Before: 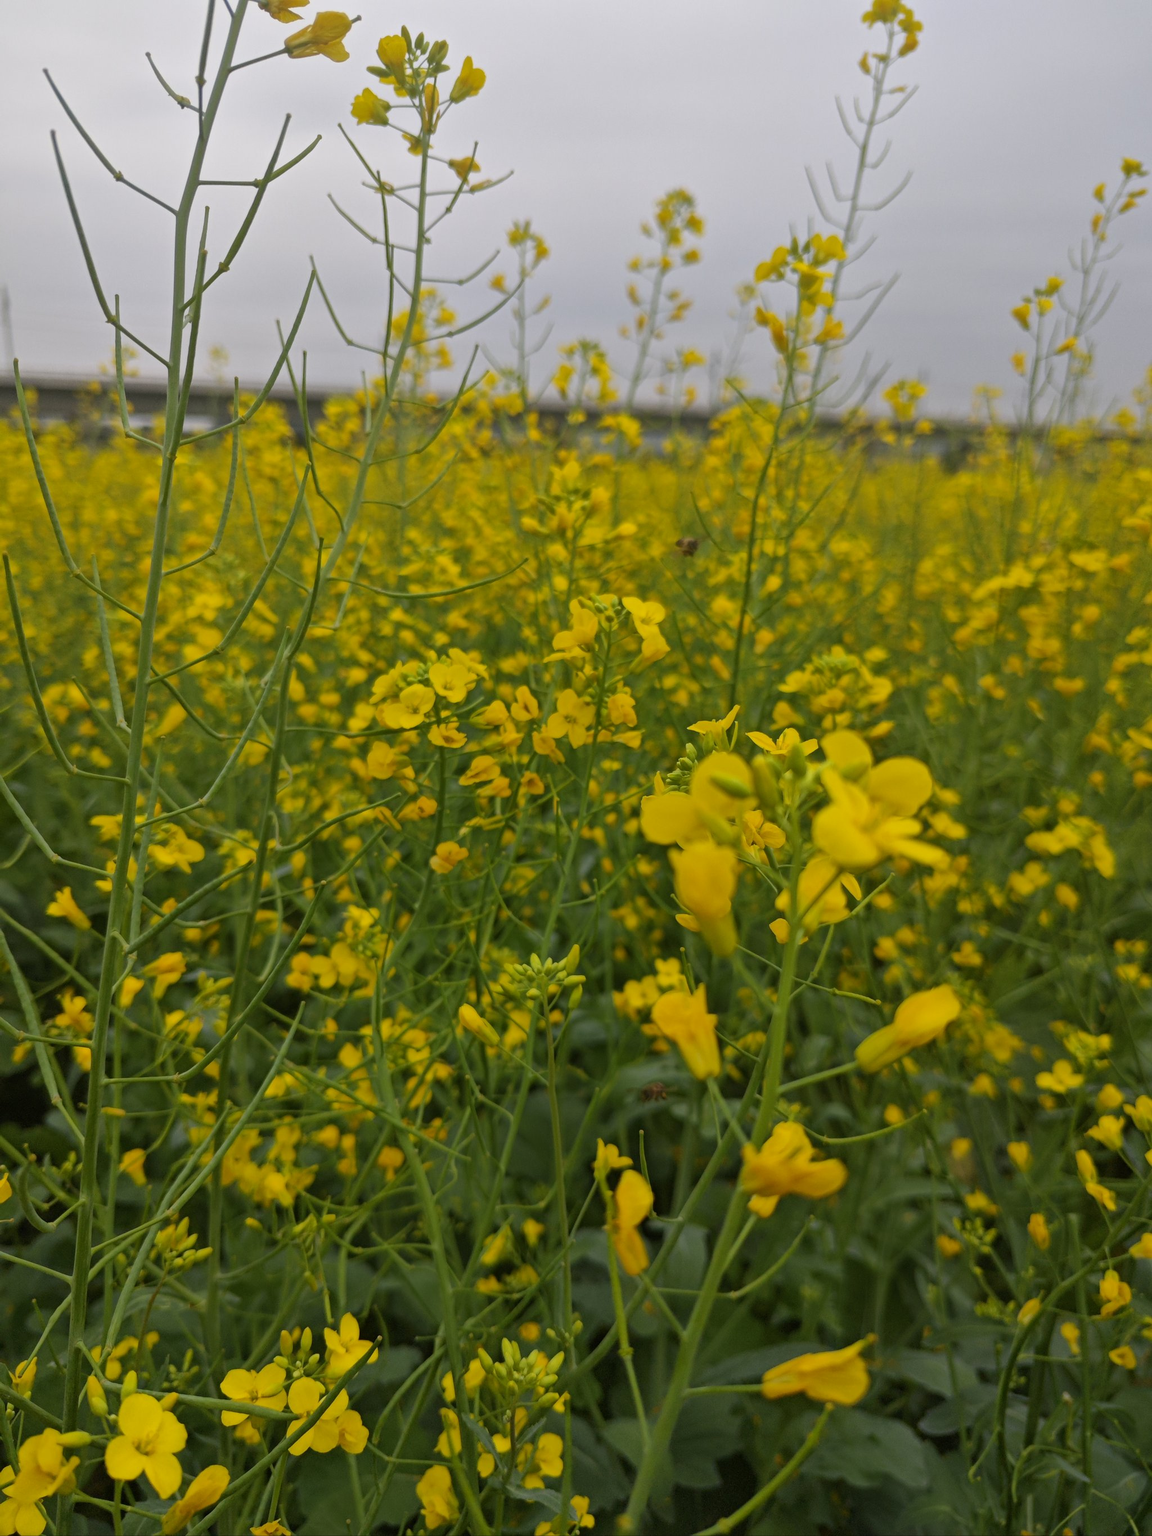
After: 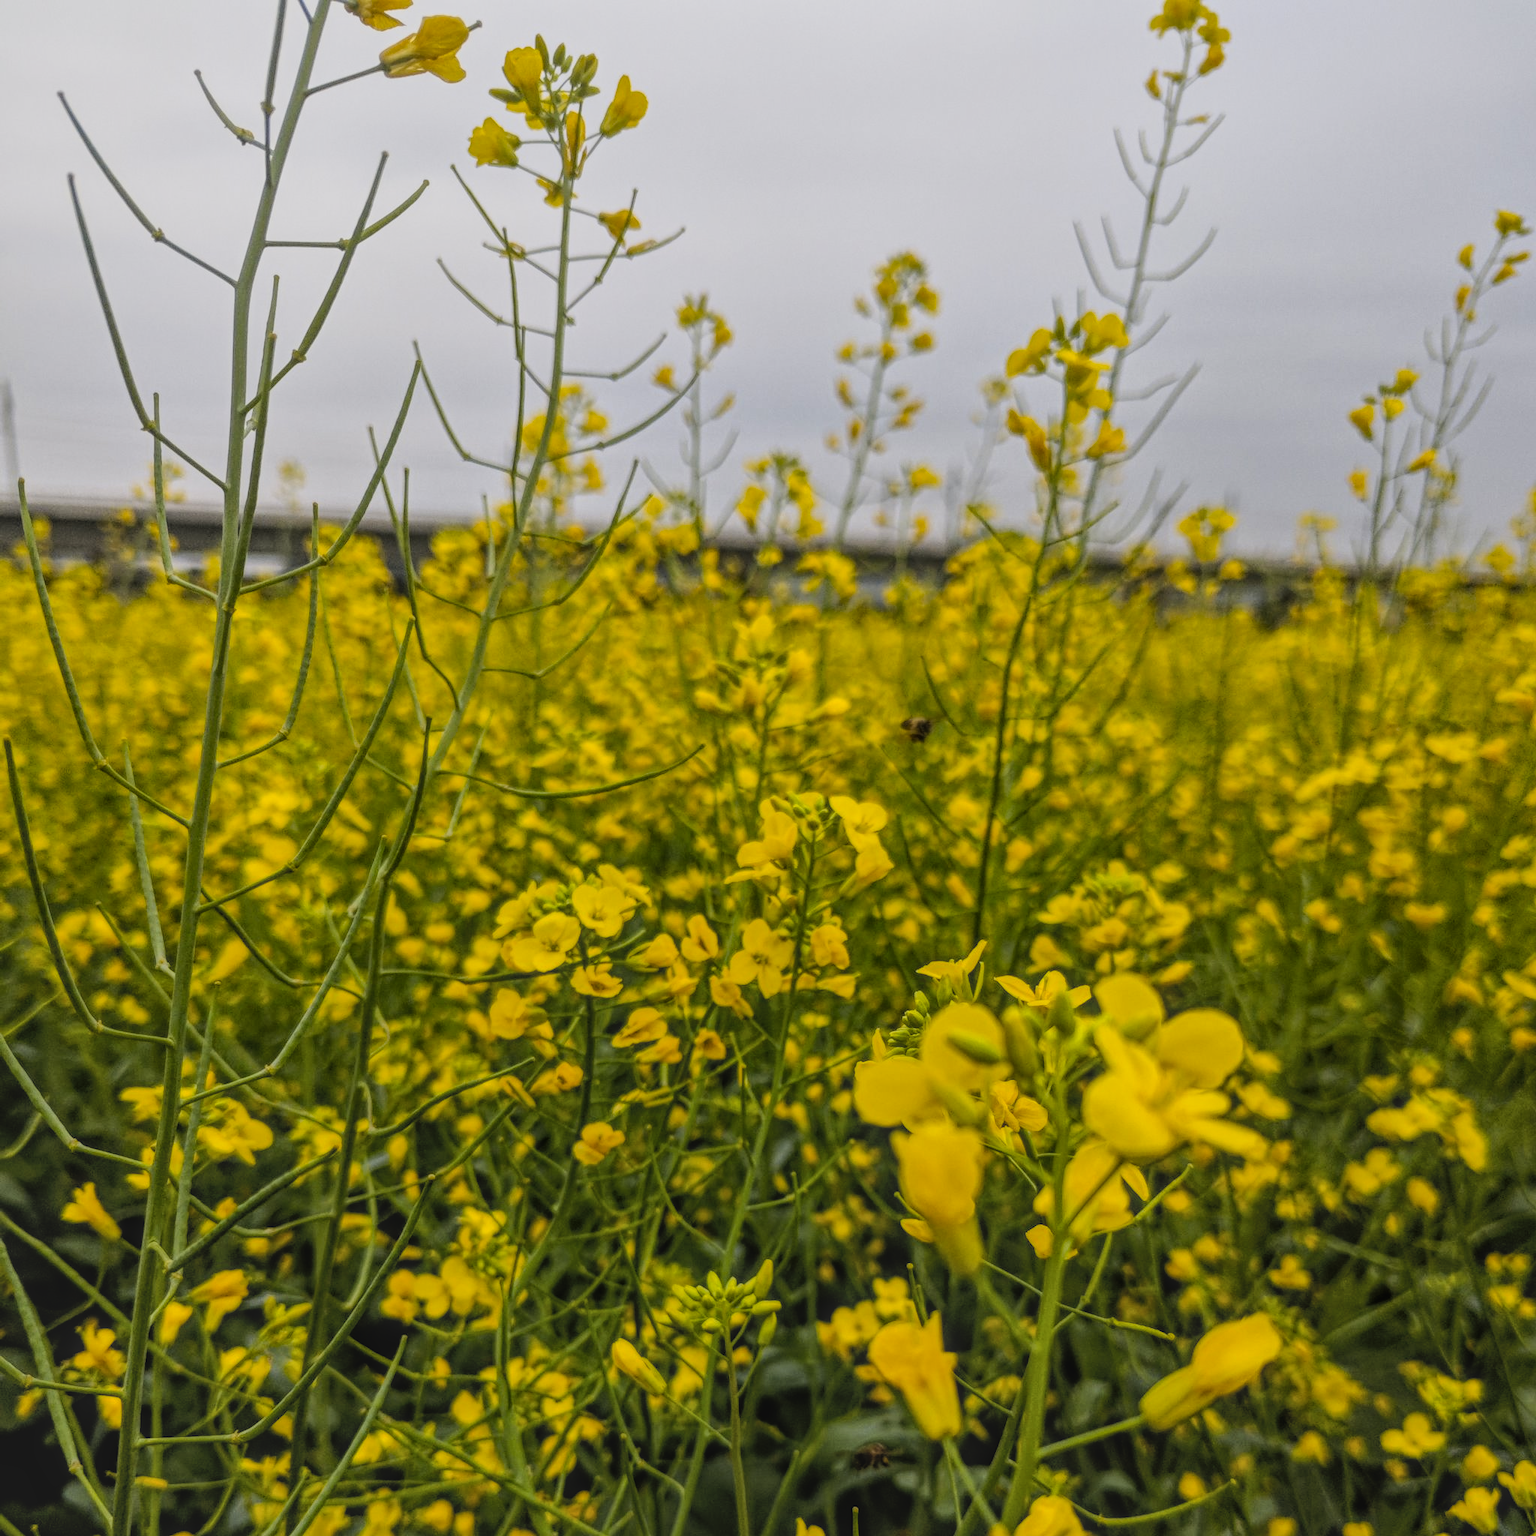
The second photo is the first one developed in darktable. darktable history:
crop: bottom 24.988%
filmic rgb: black relative exposure -5 EV, white relative exposure 3.5 EV, hardness 3.19, contrast 1.4, highlights saturation mix -50%
local contrast: highlights 66%, shadows 33%, detail 166%, midtone range 0.2
color contrast: green-magenta contrast 0.8, blue-yellow contrast 1.1, unbound 0
